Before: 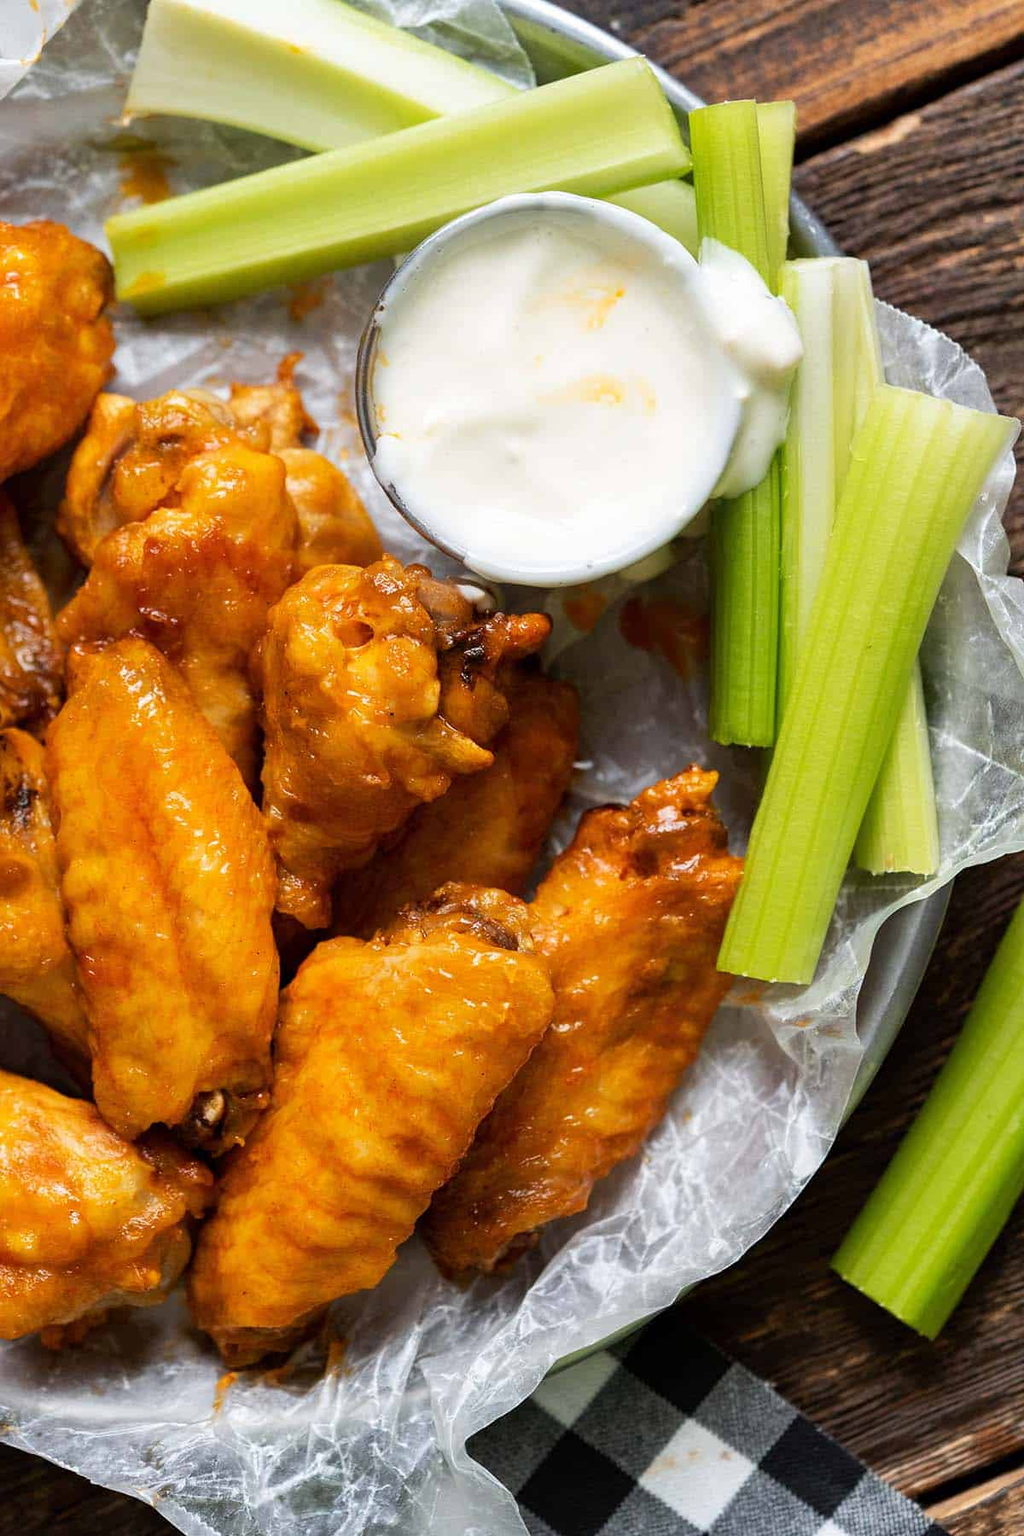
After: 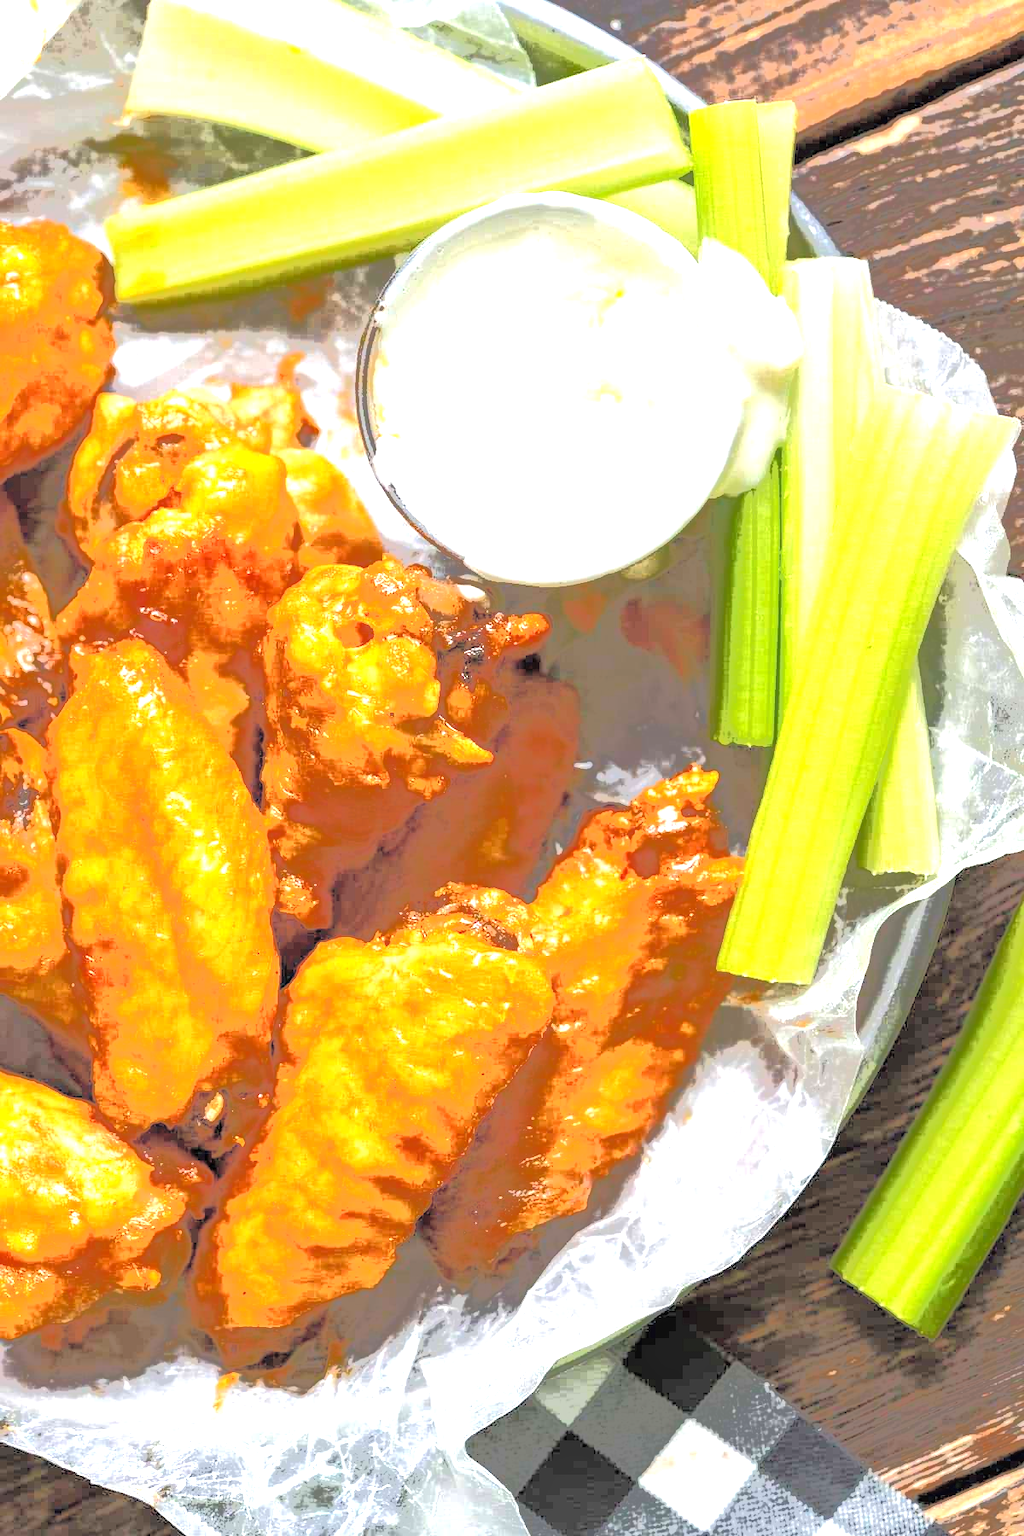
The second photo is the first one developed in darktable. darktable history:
contrast equalizer: y [[0.5, 0.5, 0.468, 0.5, 0.5, 0.5], [0.5 ×6], [0.5 ×6], [0 ×6], [0 ×6]], mix -0.303
exposure: black level correction 0, exposure 1.2 EV, compensate highlight preservation false
tone curve: curves: ch0 [(0, 0) (0.003, 0.011) (0.011, 0.043) (0.025, 0.133) (0.044, 0.226) (0.069, 0.303) (0.1, 0.371) (0.136, 0.429) (0.177, 0.482) (0.224, 0.516) (0.277, 0.539) (0.335, 0.535) (0.399, 0.517) (0.468, 0.498) (0.543, 0.523) (0.623, 0.655) (0.709, 0.83) (0.801, 0.827) (0.898, 0.89) (1, 1)], color space Lab, independent channels, preserve colors none
